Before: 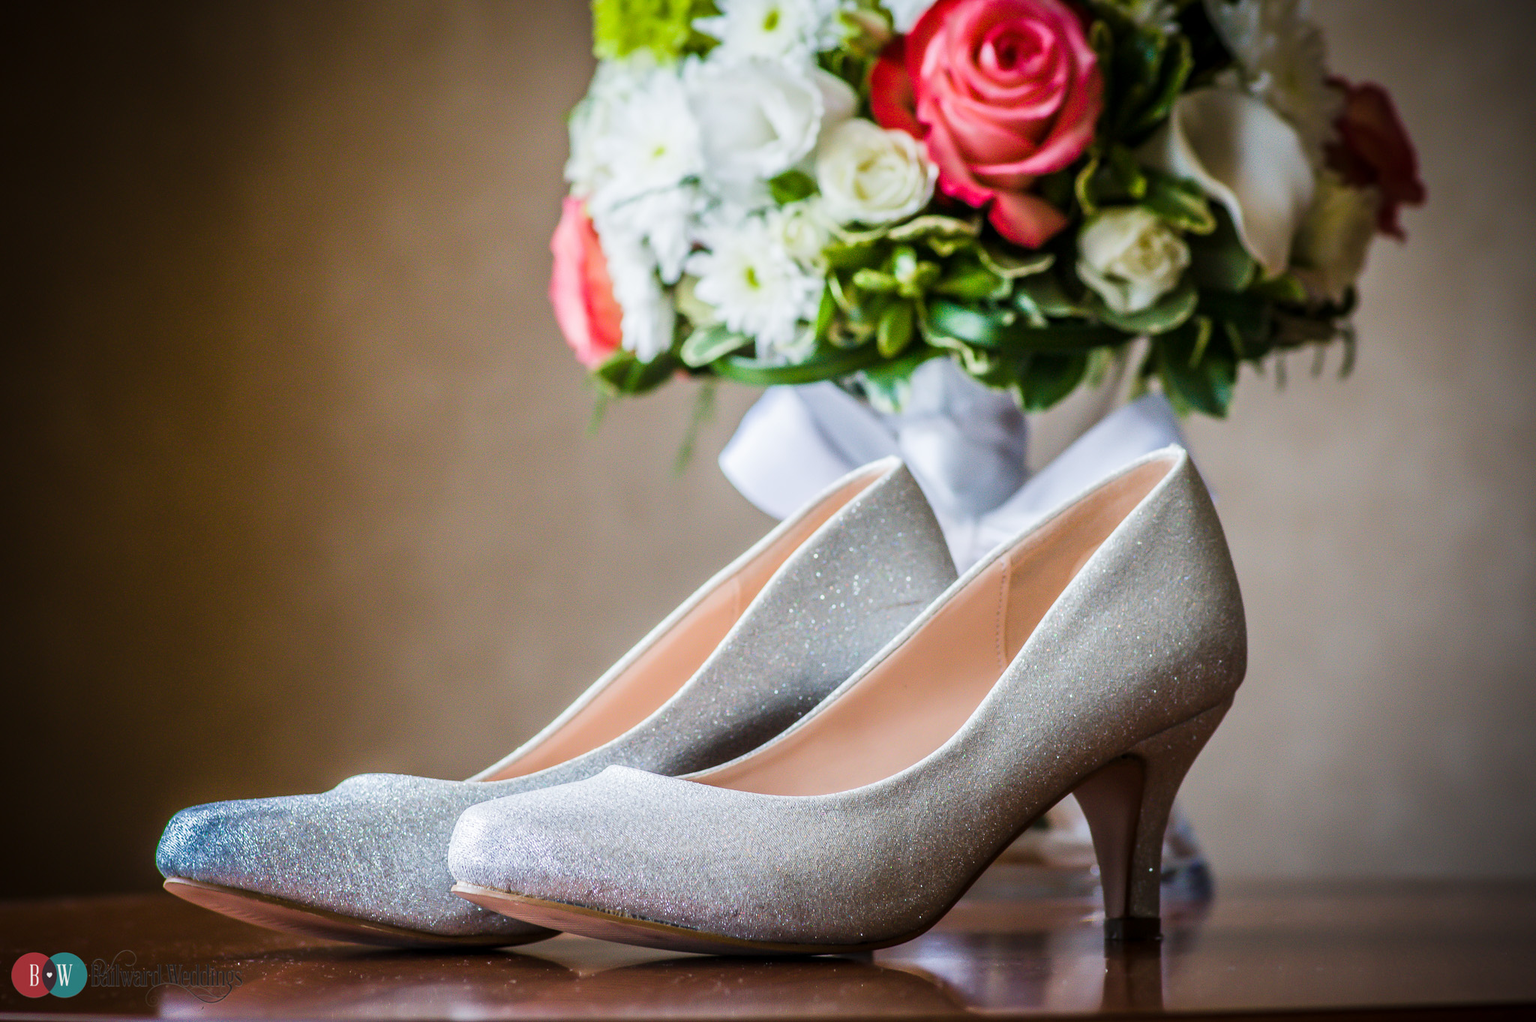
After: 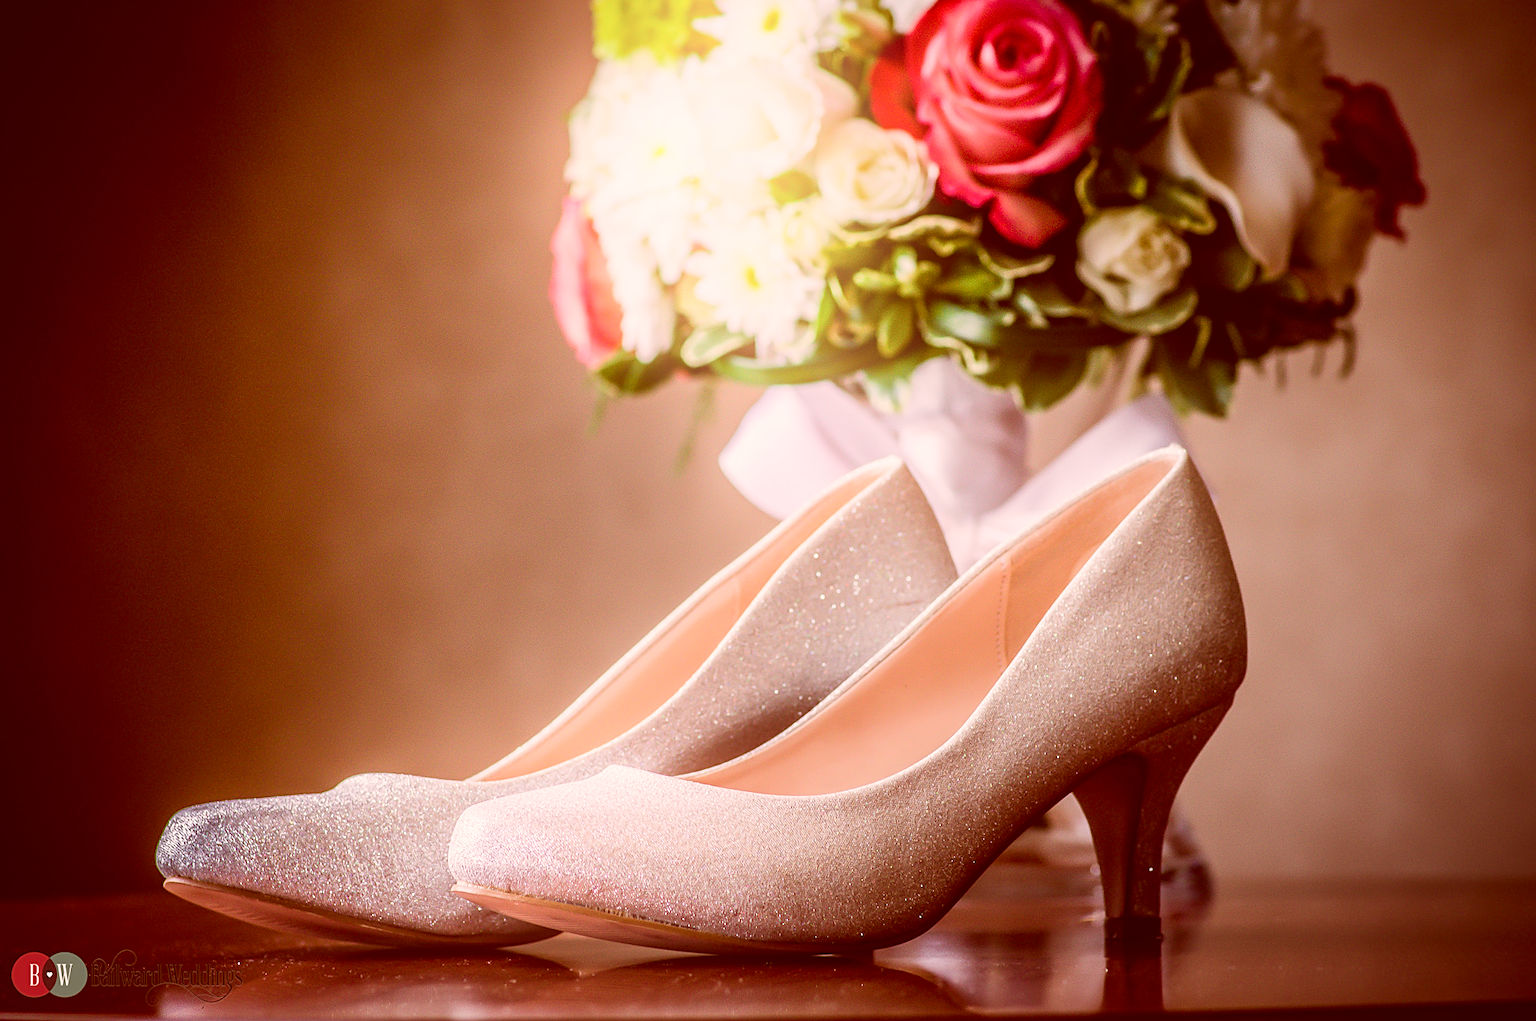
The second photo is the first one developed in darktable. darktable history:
color correction: highlights a* 9.03, highlights b* 8.71, shadows a* 40, shadows b* 40, saturation 0.8
bloom: on, module defaults
sharpen: on, module defaults
